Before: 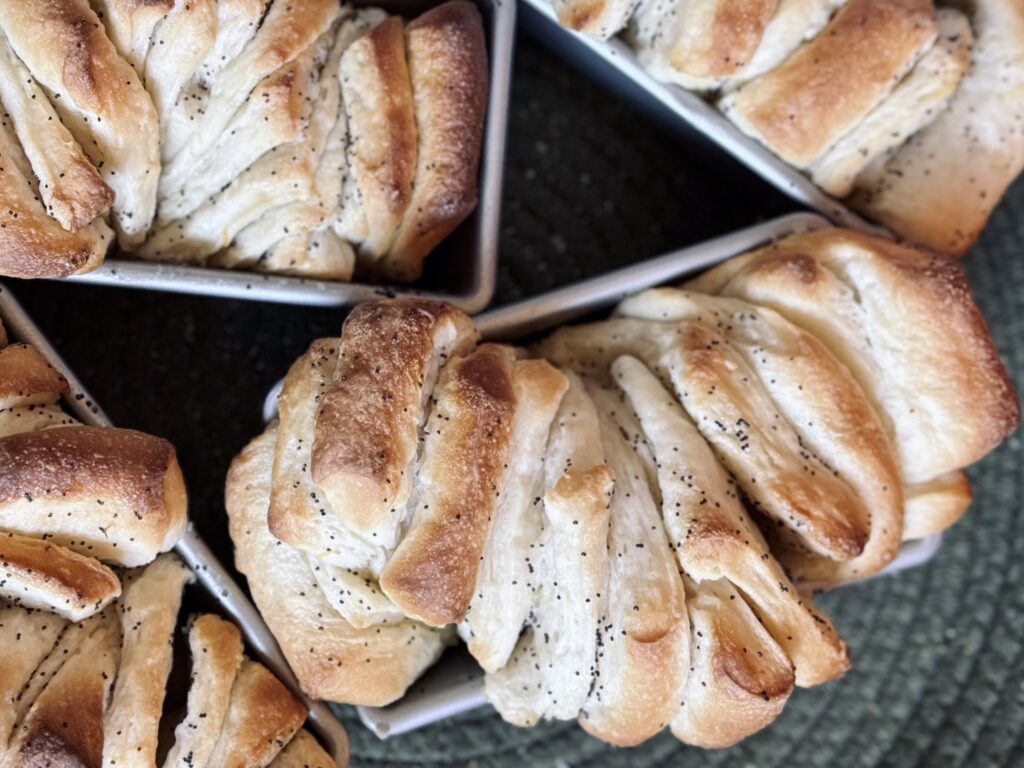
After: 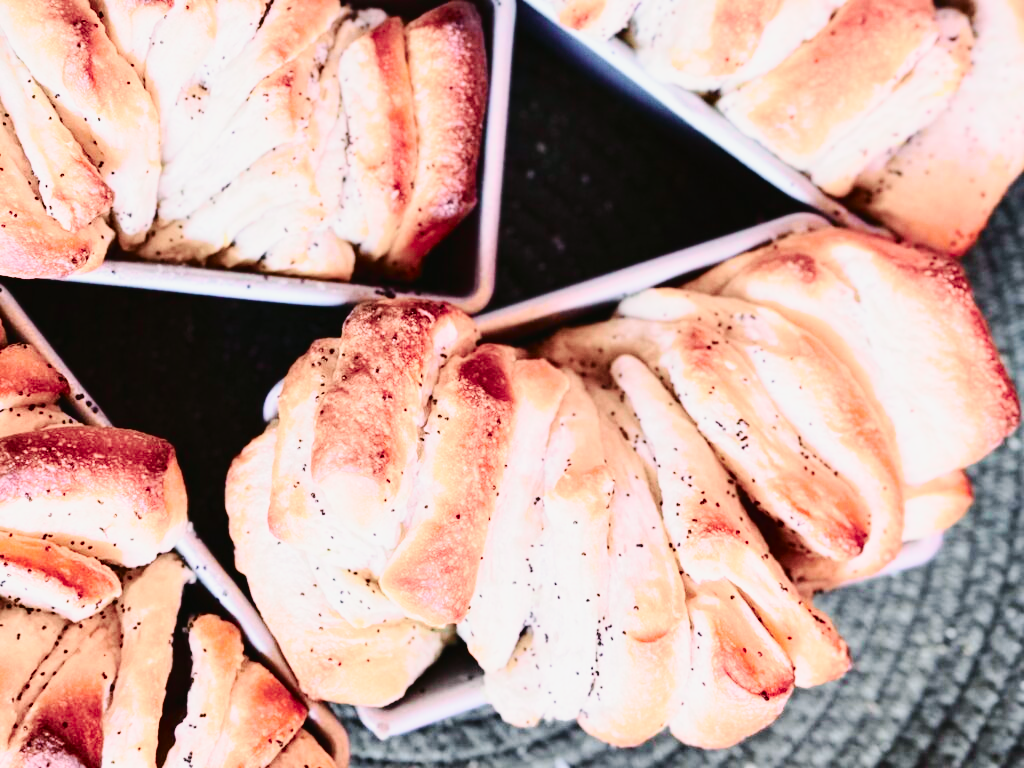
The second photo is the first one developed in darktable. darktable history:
white balance: red 1.05, blue 1.072
tone curve: curves: ch0 [(0, 0.023) (0.113, 0.081) (0.204, 0.197) (0.498, 0.608) (0.709, 0.819) (0.984, 0.961)]; ch1 [(0, 0) (0.172, 0.123) (0.317, 0.272) (0.414, 0.382) (0.476, 0.479) (0.505, 0.501) (0.528, 0.54) (0.618, 0.647) (0.709, 0.764) (1, 1)]; ch2 [(0, 0) (0.411, 0.424) (0.492, 0.502) (0.521, 0.521) (0.55, 0.576) (0.686, 0.638) (1, 1)], color space Lab, independent channels, preserve colors none
base curve: curves: ch0 [(0, 0) (0.028, 0.03) (0.121, 0.232) (0.46, 0.748) (0.859, 0.968) (1, 1)], preserve colors none
